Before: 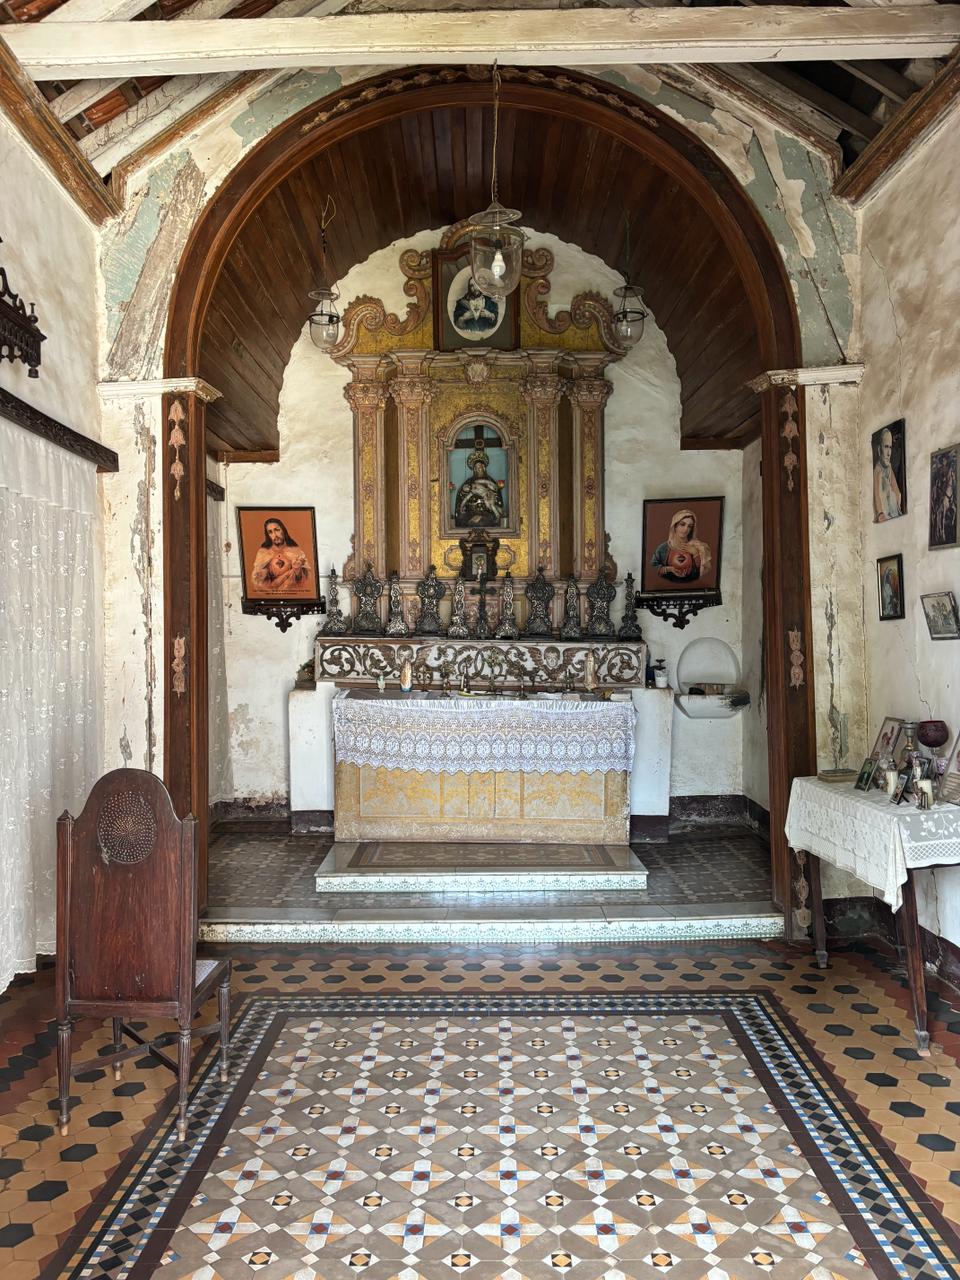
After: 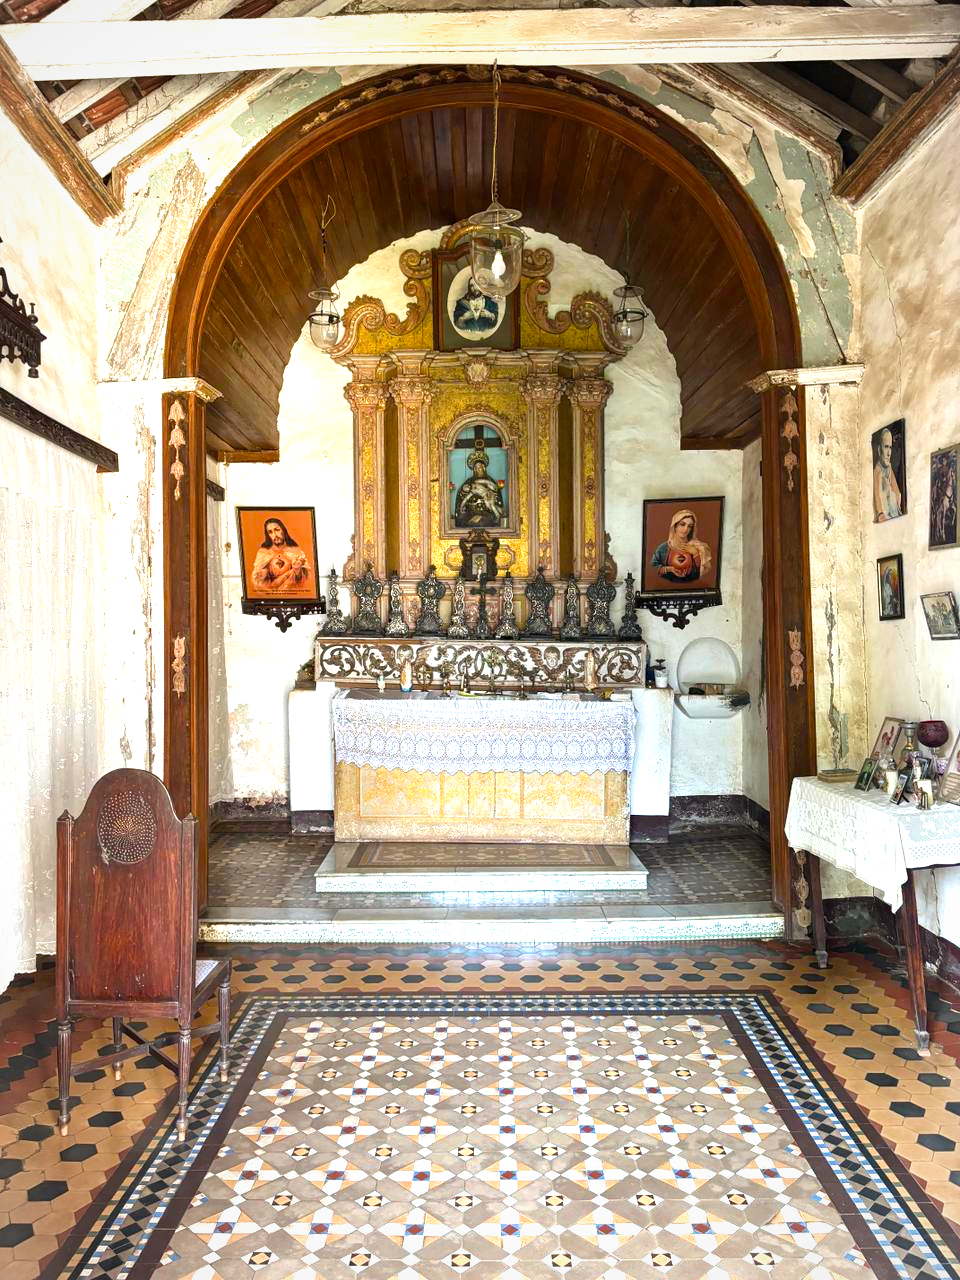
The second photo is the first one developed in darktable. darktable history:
vignetting: brightness -0.167
exposure: black level correction 0, exposure 0.877 EV, compensate exposure bias true, compensate highlight preservation false
velvia: strength 32%, mid-tones bias 0.2
contrast brightness saturation: contrast 0.07
